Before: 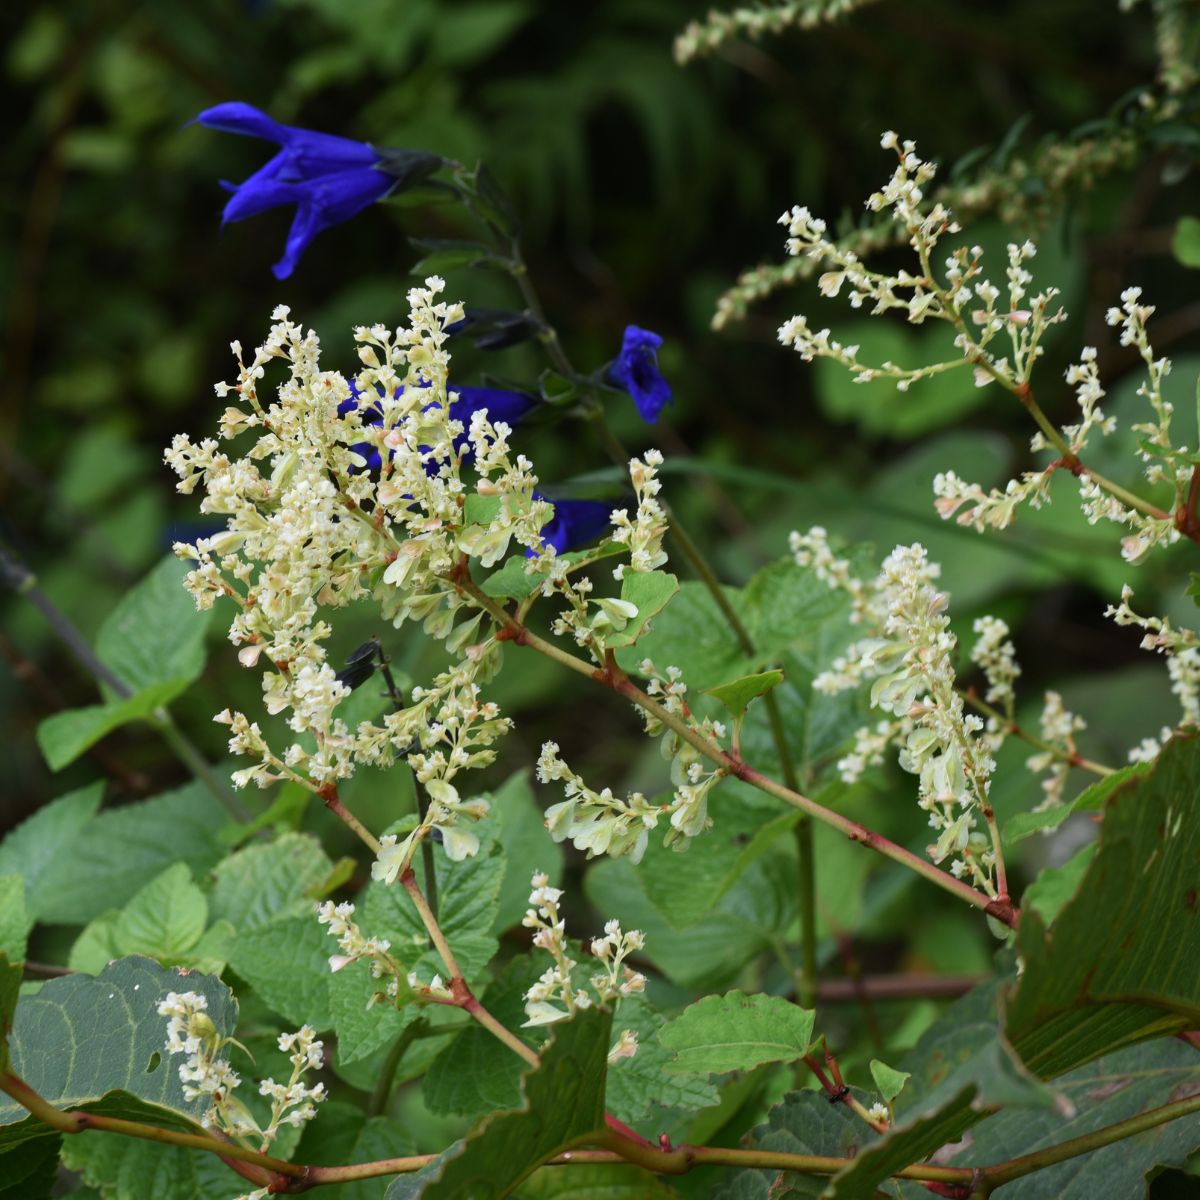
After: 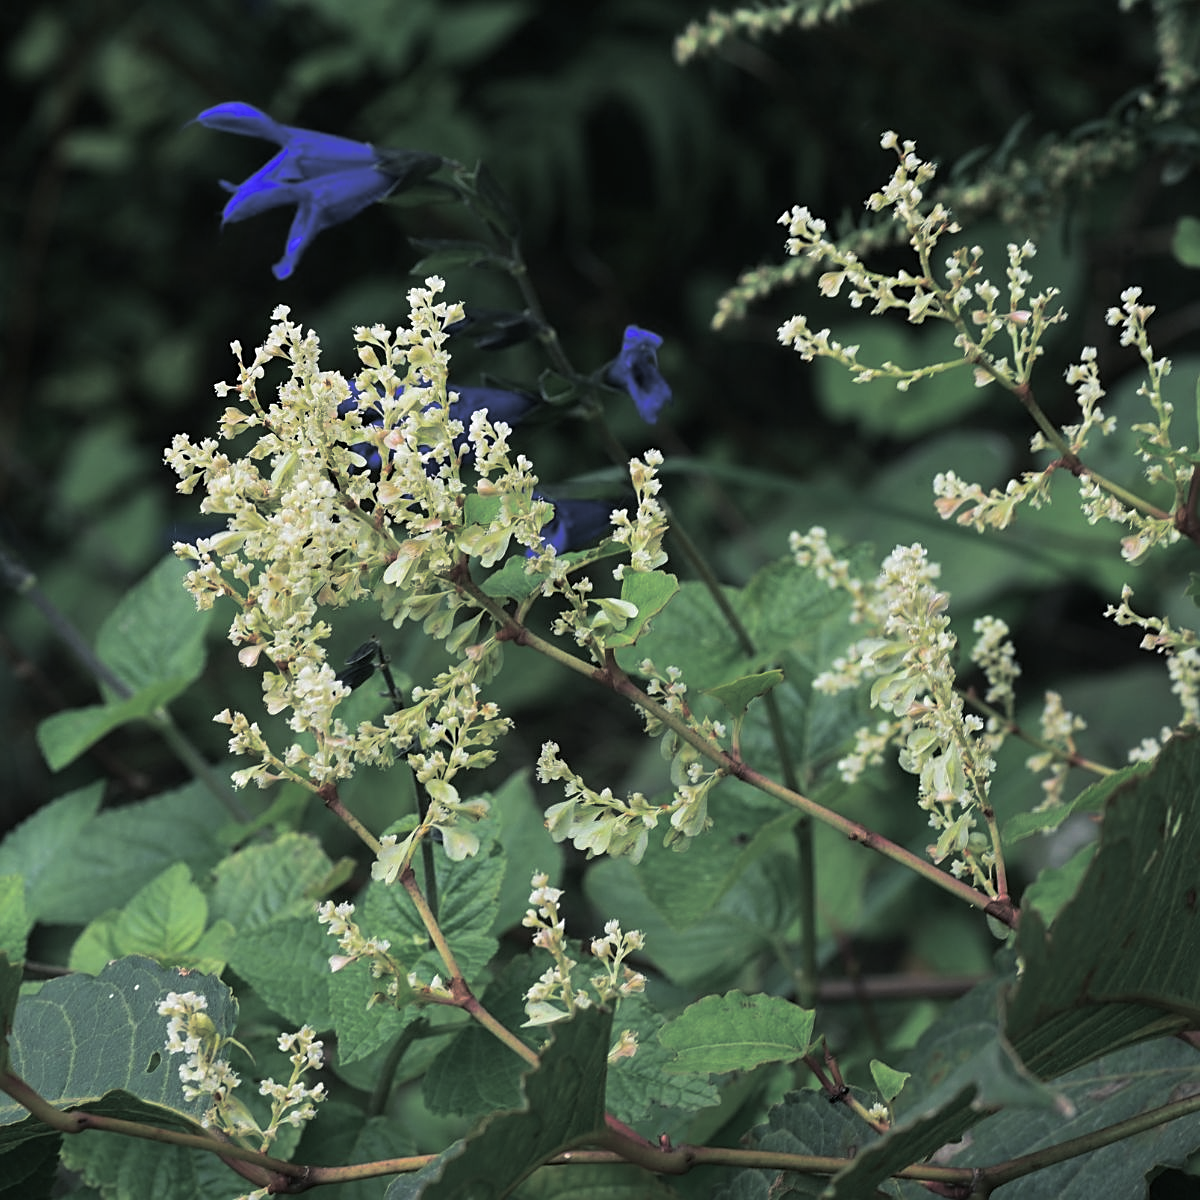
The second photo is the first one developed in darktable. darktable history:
sharpen: on, module defaults
split-toning: shadows › hue 201.6°, shadows › saturation 0.16, highlights › hue 50.4°, highlights › saturation 0.2, balance -49.9
local contrast: mode bilateral grid, contrast 100, coarseness 100, detail 91%, midtone range 0.2
